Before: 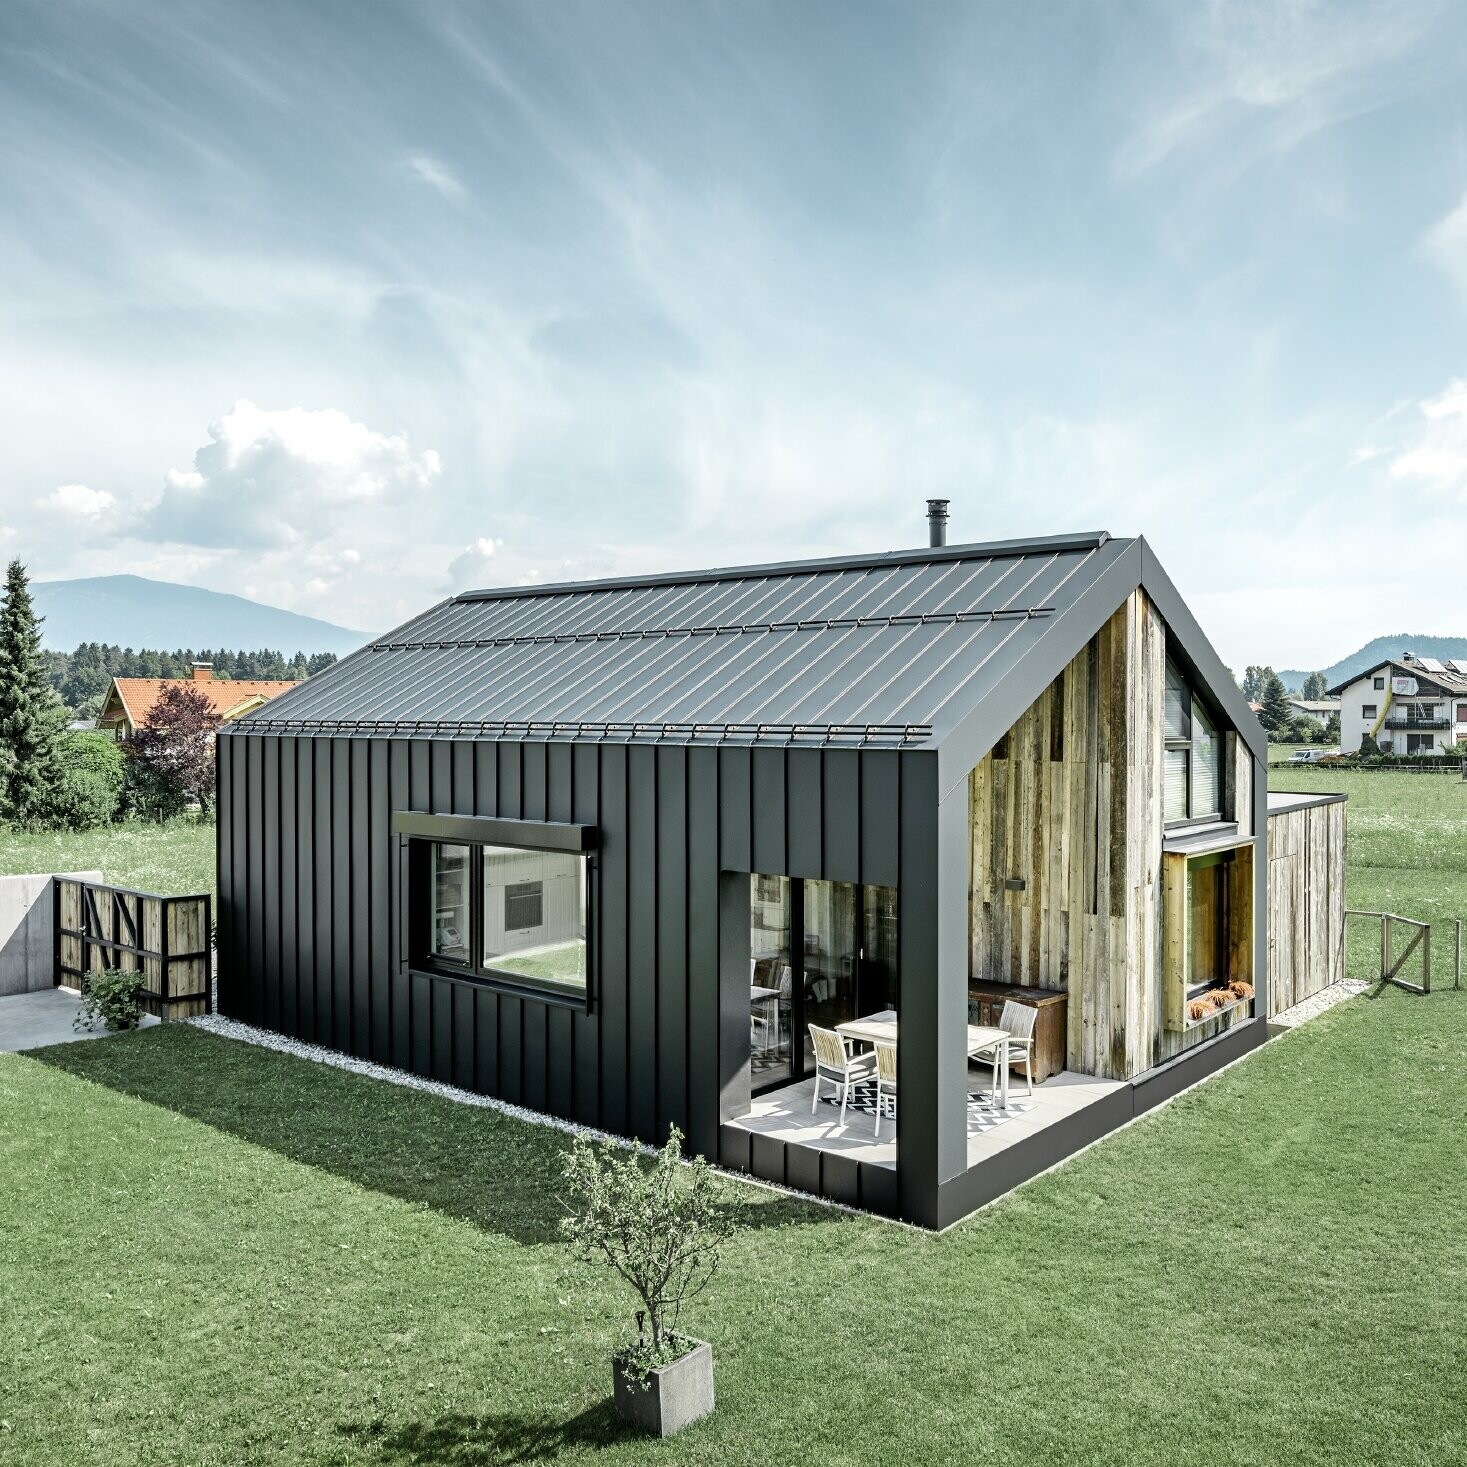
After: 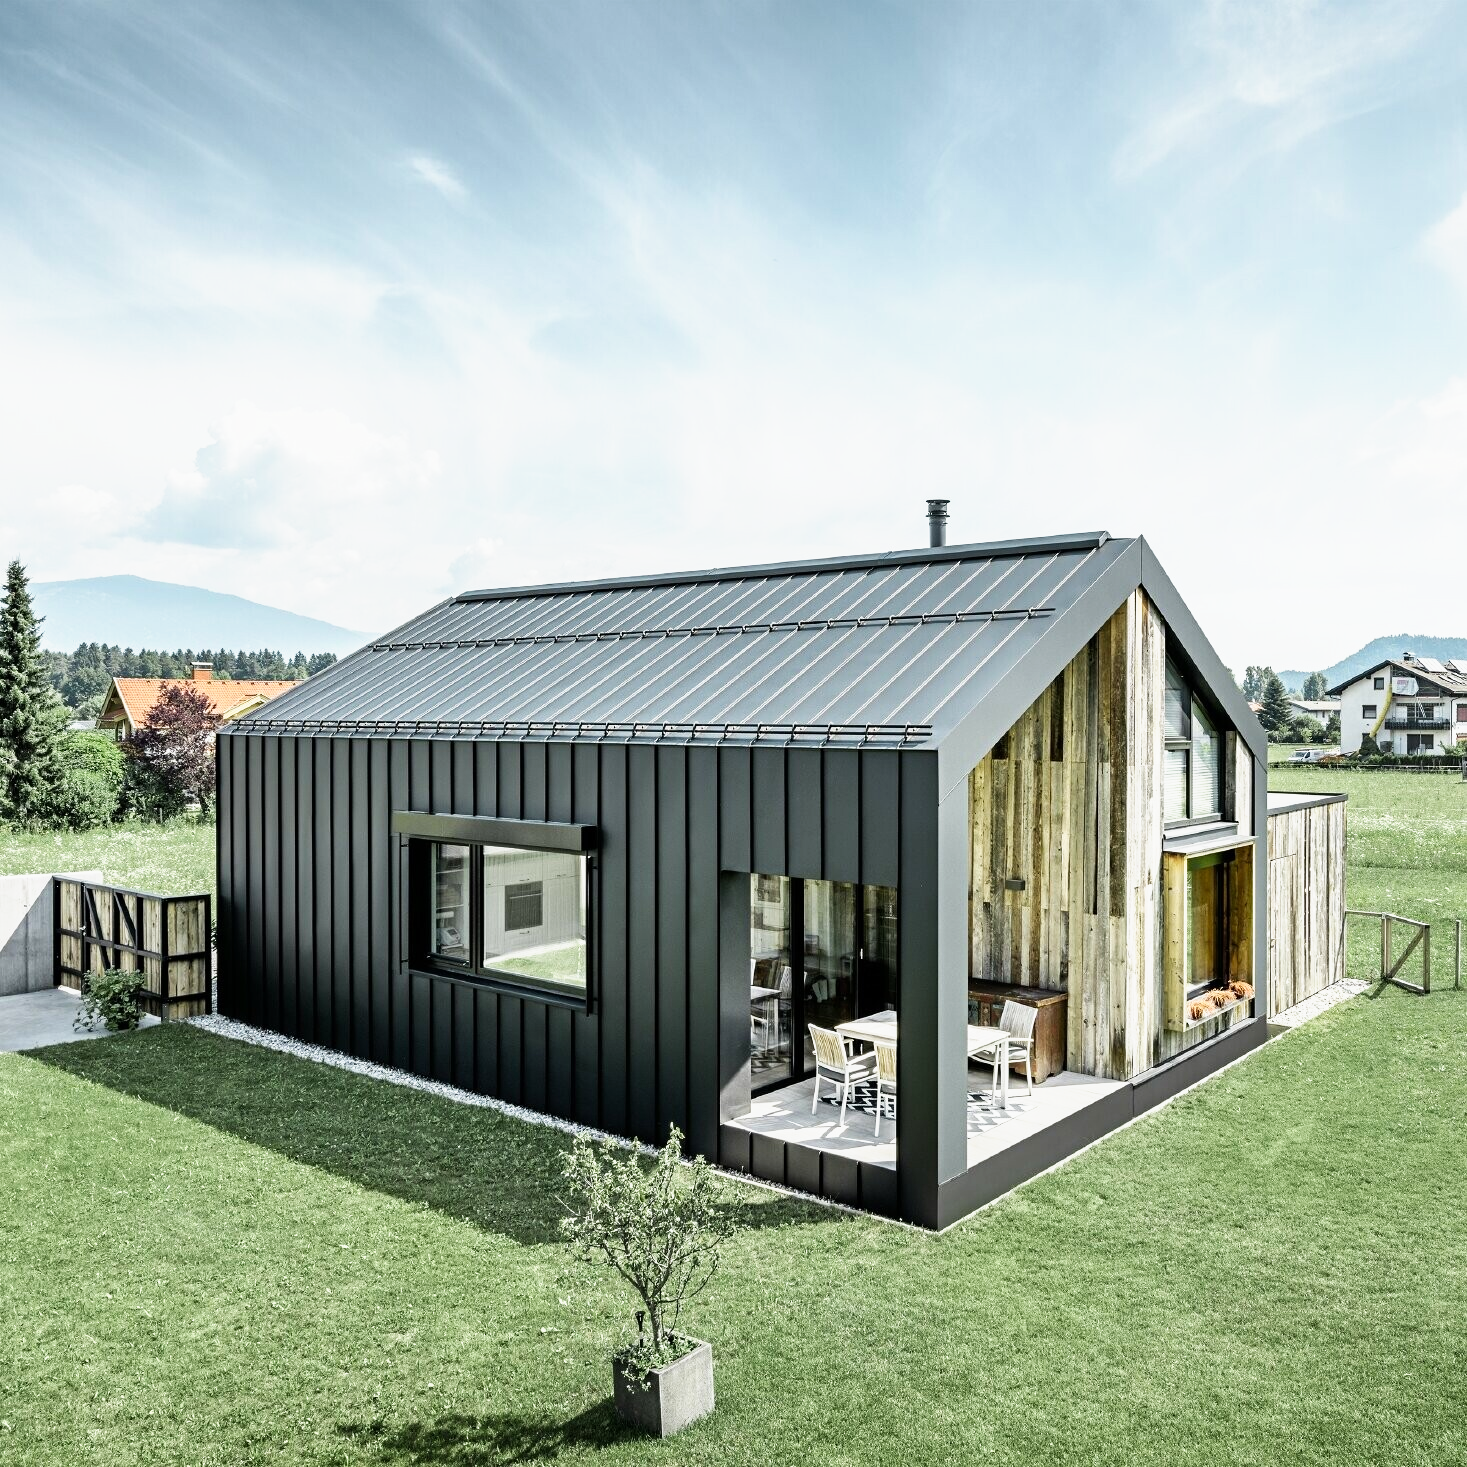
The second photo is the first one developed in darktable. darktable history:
tone curve: curves: ch0 [(0, 0) (0.051, 0.047) (0.102, 0.099) (0.236, 0.249) (0.429, 0.473) (0.67, 0.755) (0.875, 0.948) (1, 0.985)]; ch1 [(0, 0) (0.339, 0.298) (0.402, 0.363) (0.453, 0.413) (0.485, 0.469) (0.494, 0.493) (0.504, 0.502) (0.515, 0.526) (0.563, 0.591) (0.597, 0.639) (0.834, 0.888) (1, 1)]; ch2 [(0, 0) (0.362, 0.353) (0.425, 0.439) (0.501, 0.501) (0.537, 0.538) (0.58, 0.59) (0.642, 0.669) (0.773, 0.856) (1, 1)], preserve colors none
